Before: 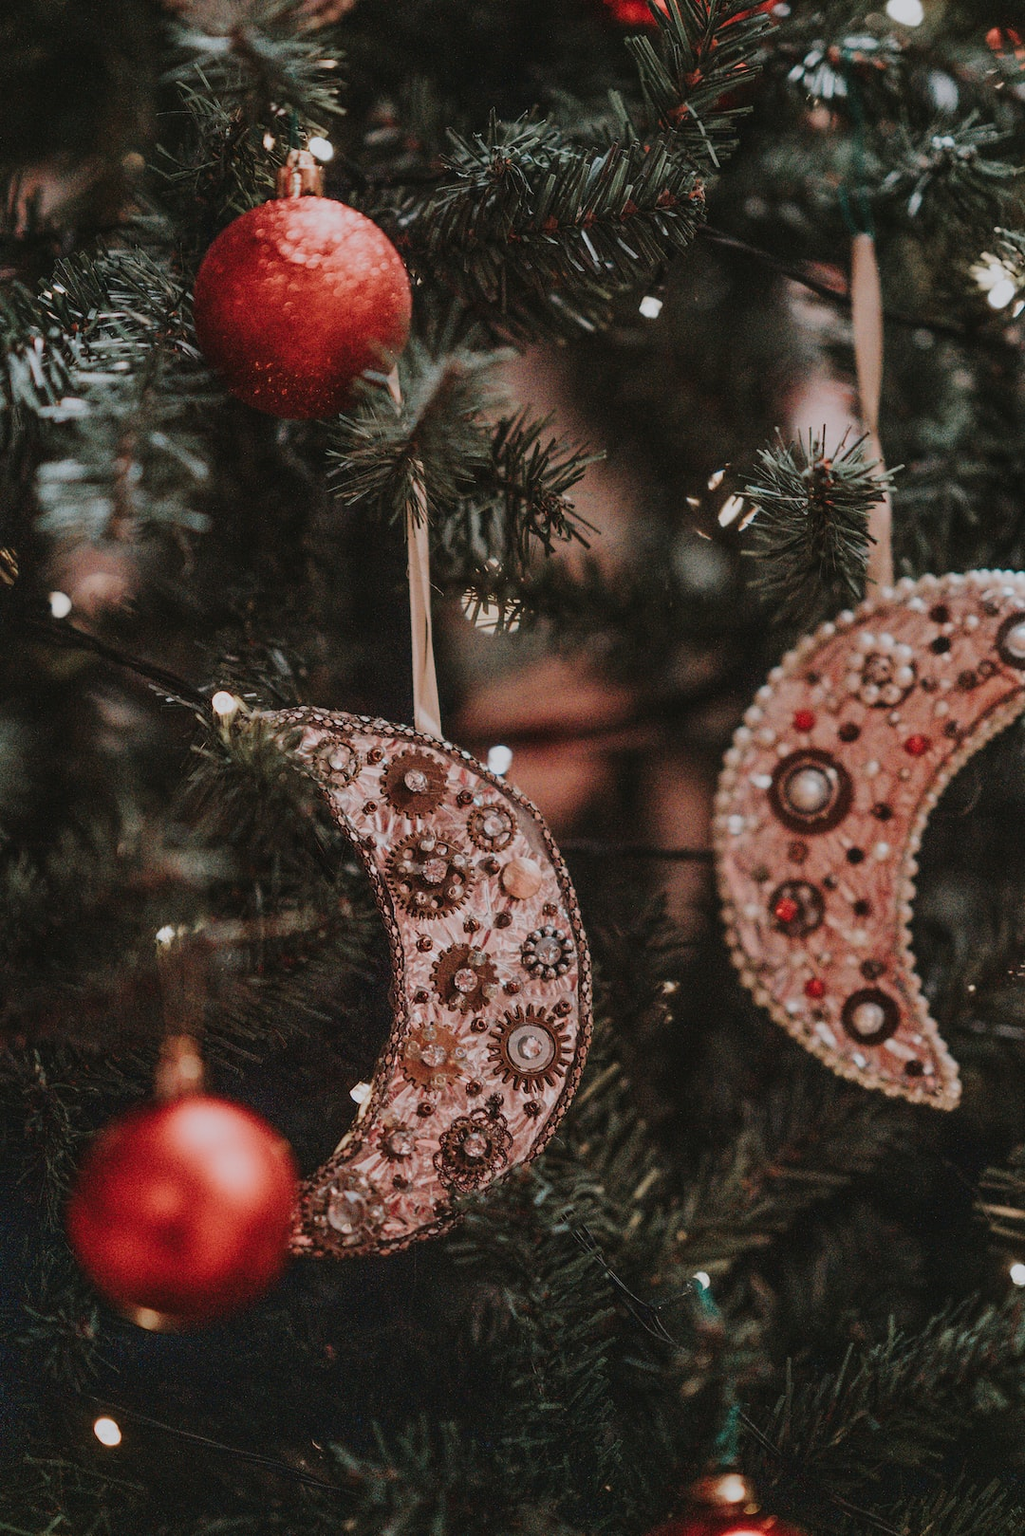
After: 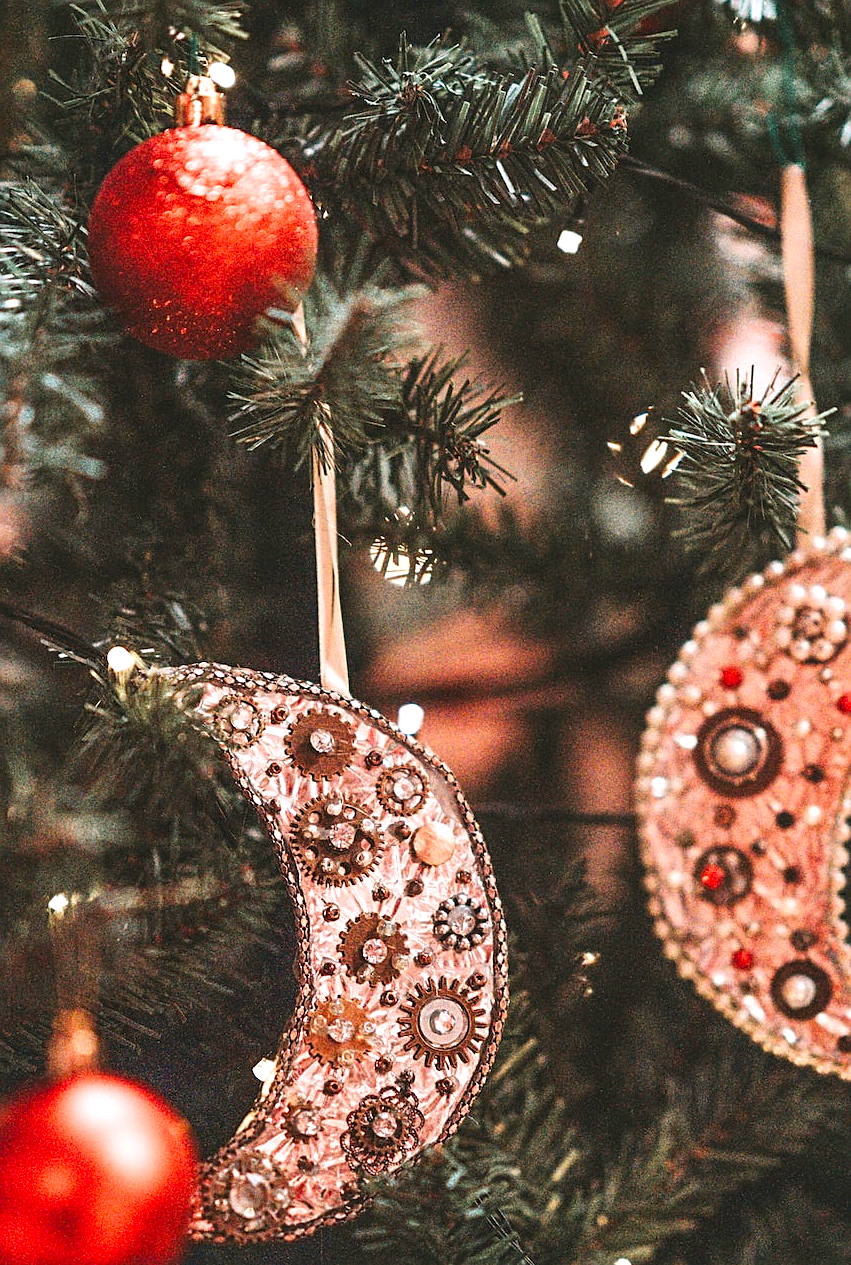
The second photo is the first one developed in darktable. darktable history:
sharpen: on, module defaults
exposure: black level correction 0, exposure 1.2 EV, compensate highlight preservation false
crop and rotate: left 10.77%, top 5.1%, right 10.41%, bottom 16.76%
color balance: output saturation 120%
